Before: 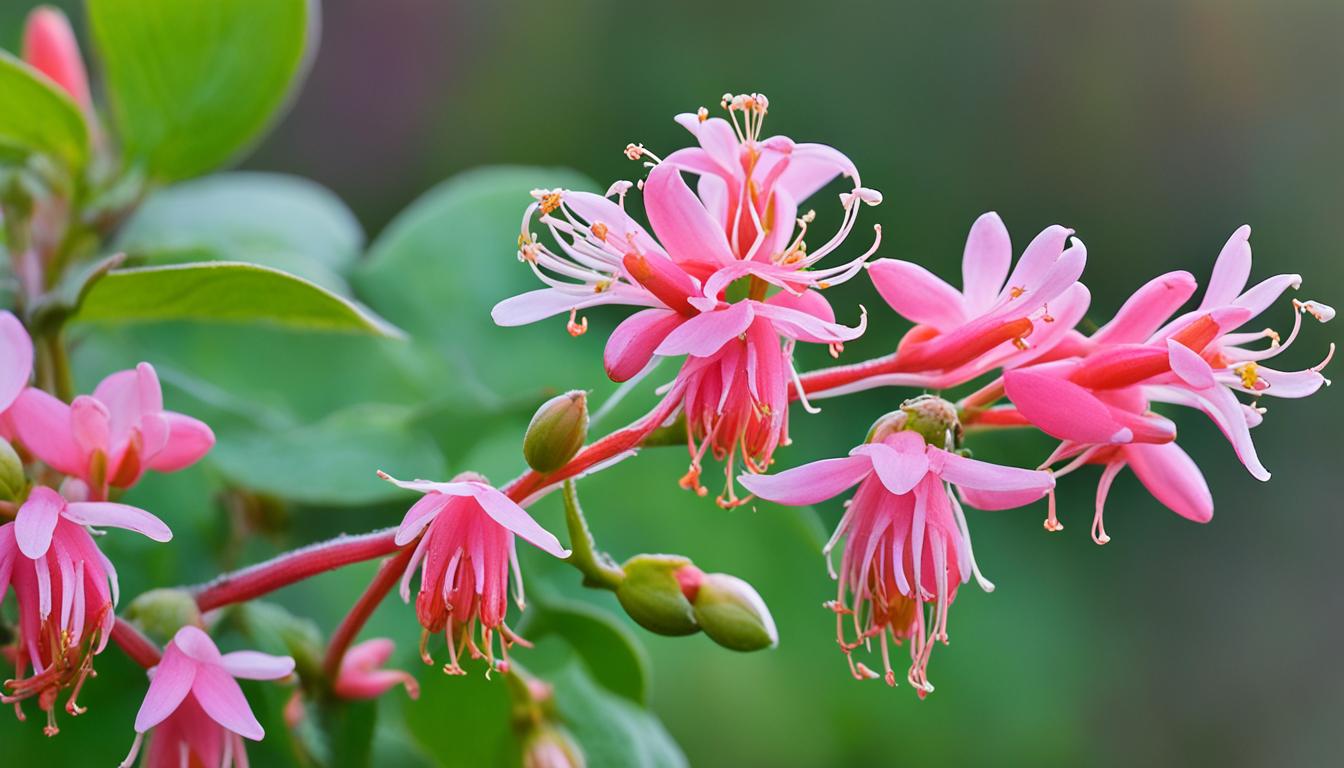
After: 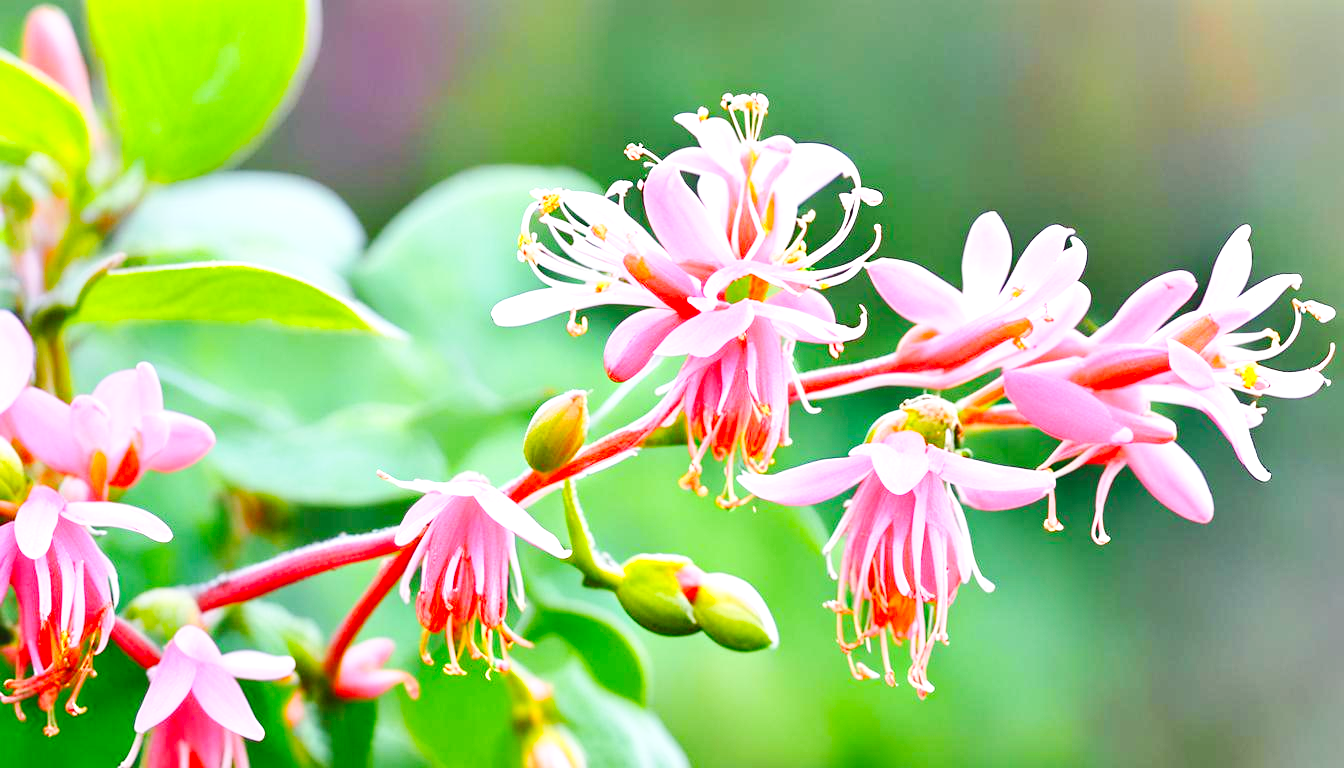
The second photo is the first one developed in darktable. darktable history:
color zones: curves: ch0 [(0.224, 0.526) (0.75, 0.5)]; ch1 [(0.055, 0.526) (0.224, 0.761) (0.377, 0.526) (0.75, 0.5)]
exposure: exposure 0.999 EV, compensate highlight preservation false
base curve: curves: ch0 [(0, 0) (0.036, 0.025) (0.121, 0.166) (0.206, 0.329) (0.605, 0.79) (1, 1)], preserve colors none
